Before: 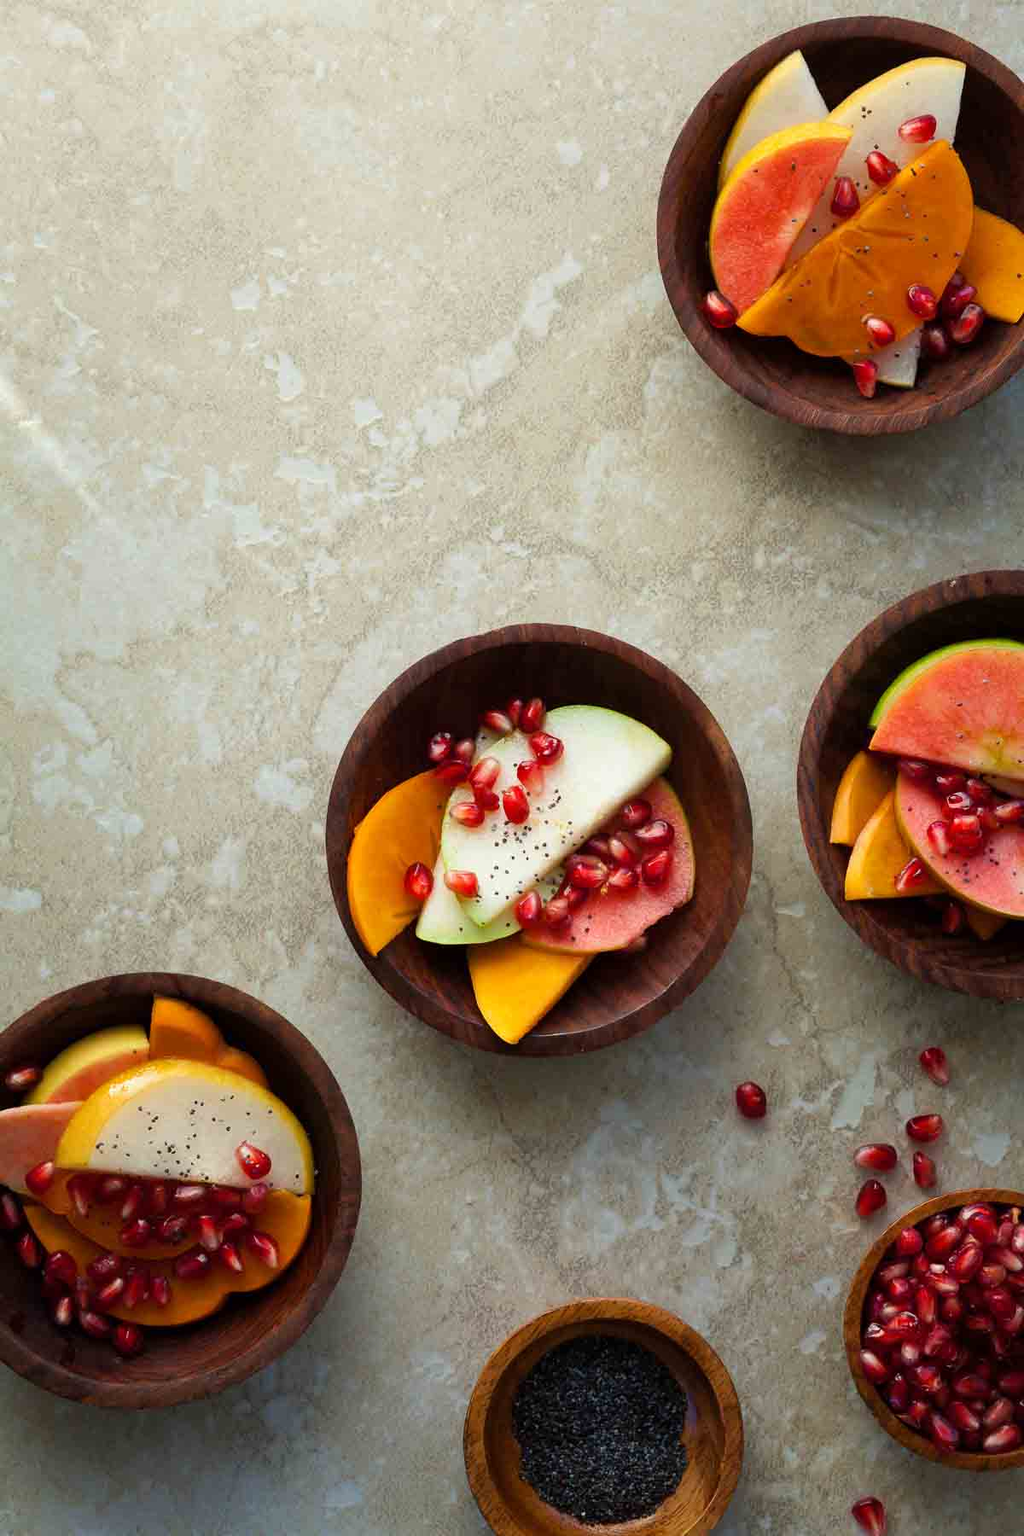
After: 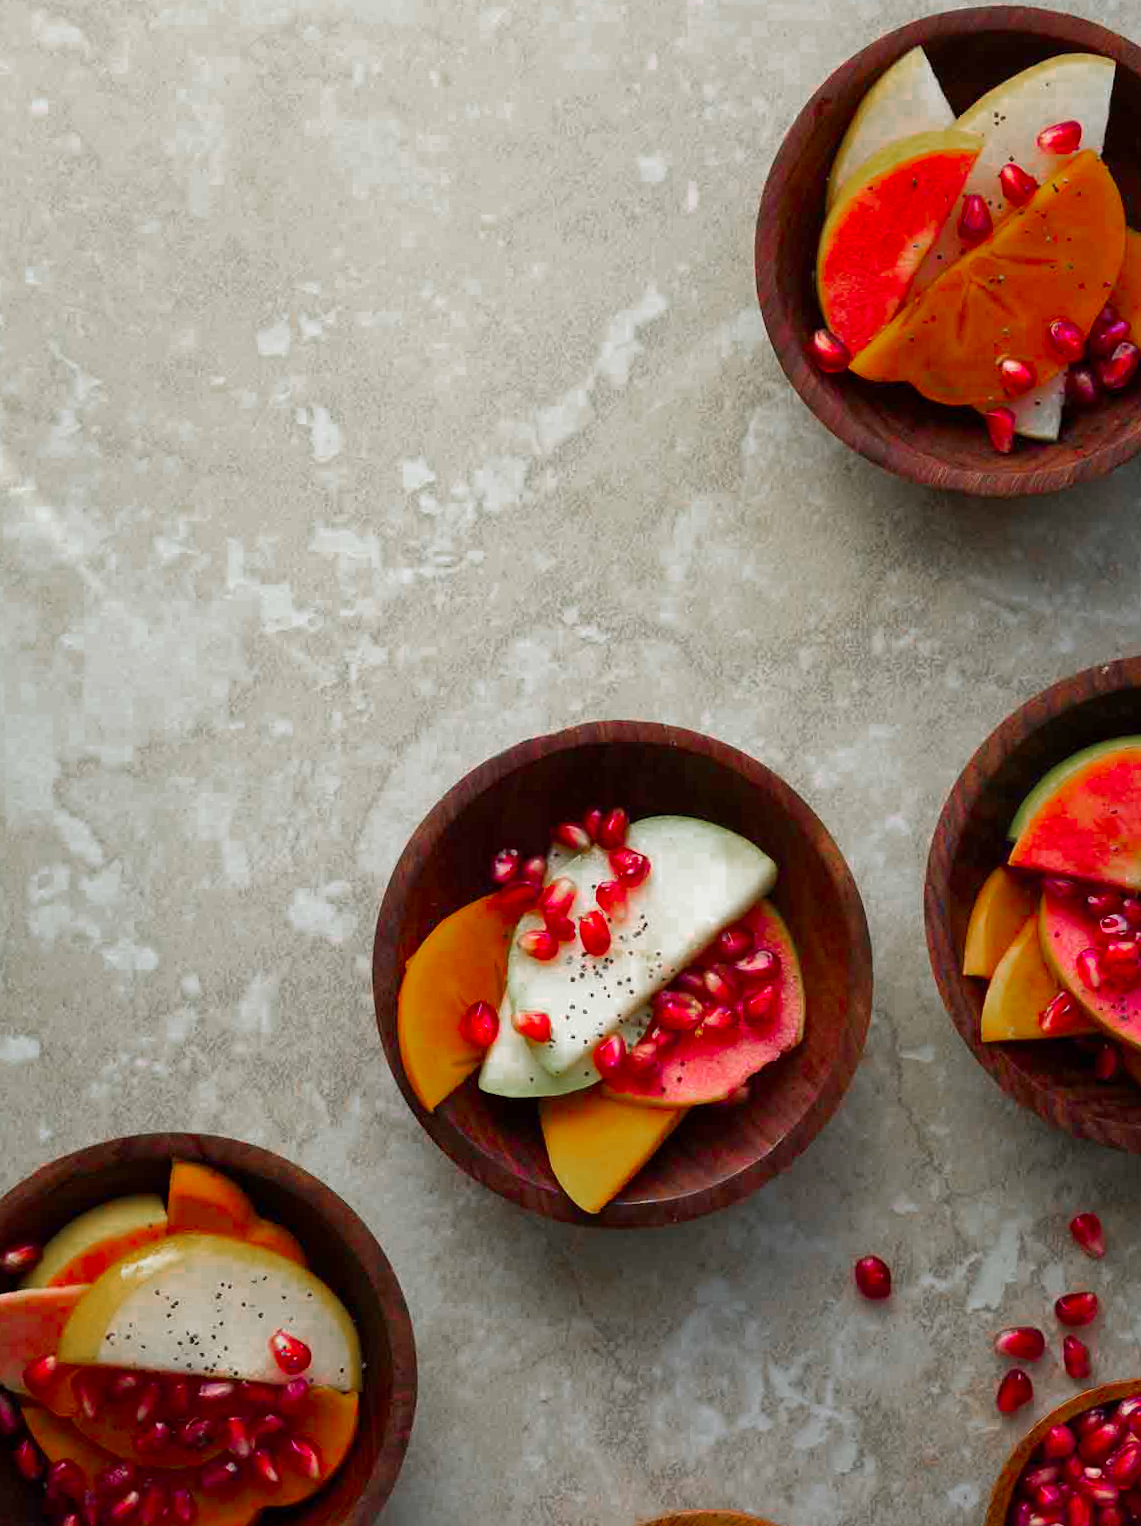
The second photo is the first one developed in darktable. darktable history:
crop and rotate: angle 0.43°, left 0.338%, right 3.478%, bottom 14.239%
color zones: curves: ch0 [(0, 0.48) (0.209, 0.398) (0.305, 0.332) (0.429, 0.493) (0.571, 0.5) (0.714, 0.5) (0.857, 0.5) (1, 0.48)]; ch1 [(0, 0.736) (0.143, 0.625) (0.225, 0.371) (0.429, 0.256) (0.571, 0.241) (0.714, 0.213) (0.857, 0.48) (1, 0.736)]; ch2 [(0, 0.448) (0.143, 0.498) (0.286, 0.5) (0.429, 0.5) (0.571, 0.5) (0.714, 0.5) (0.857, 0.5) (1, 0.448)]
